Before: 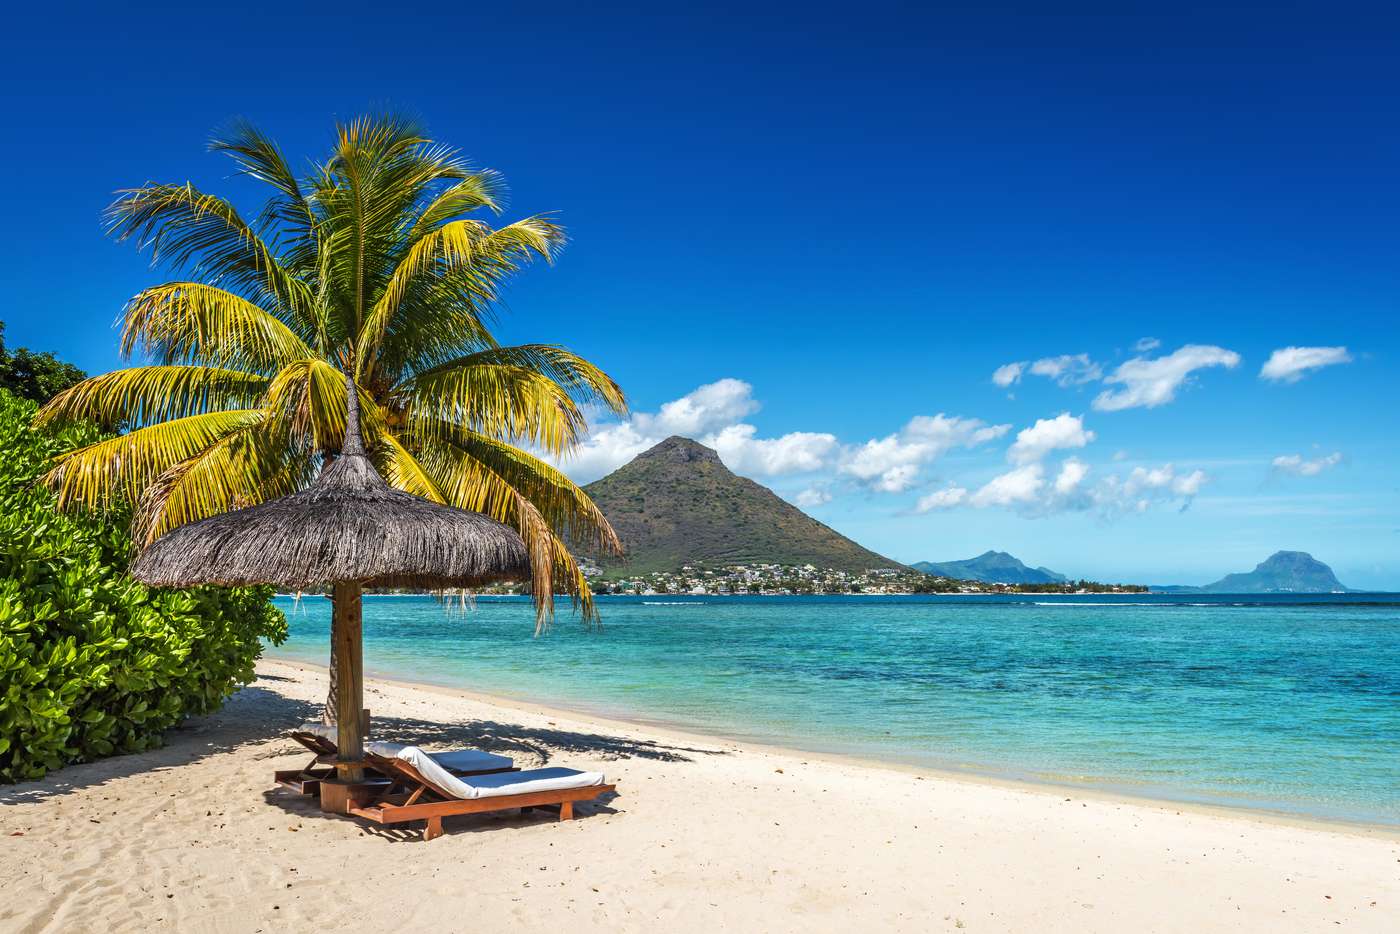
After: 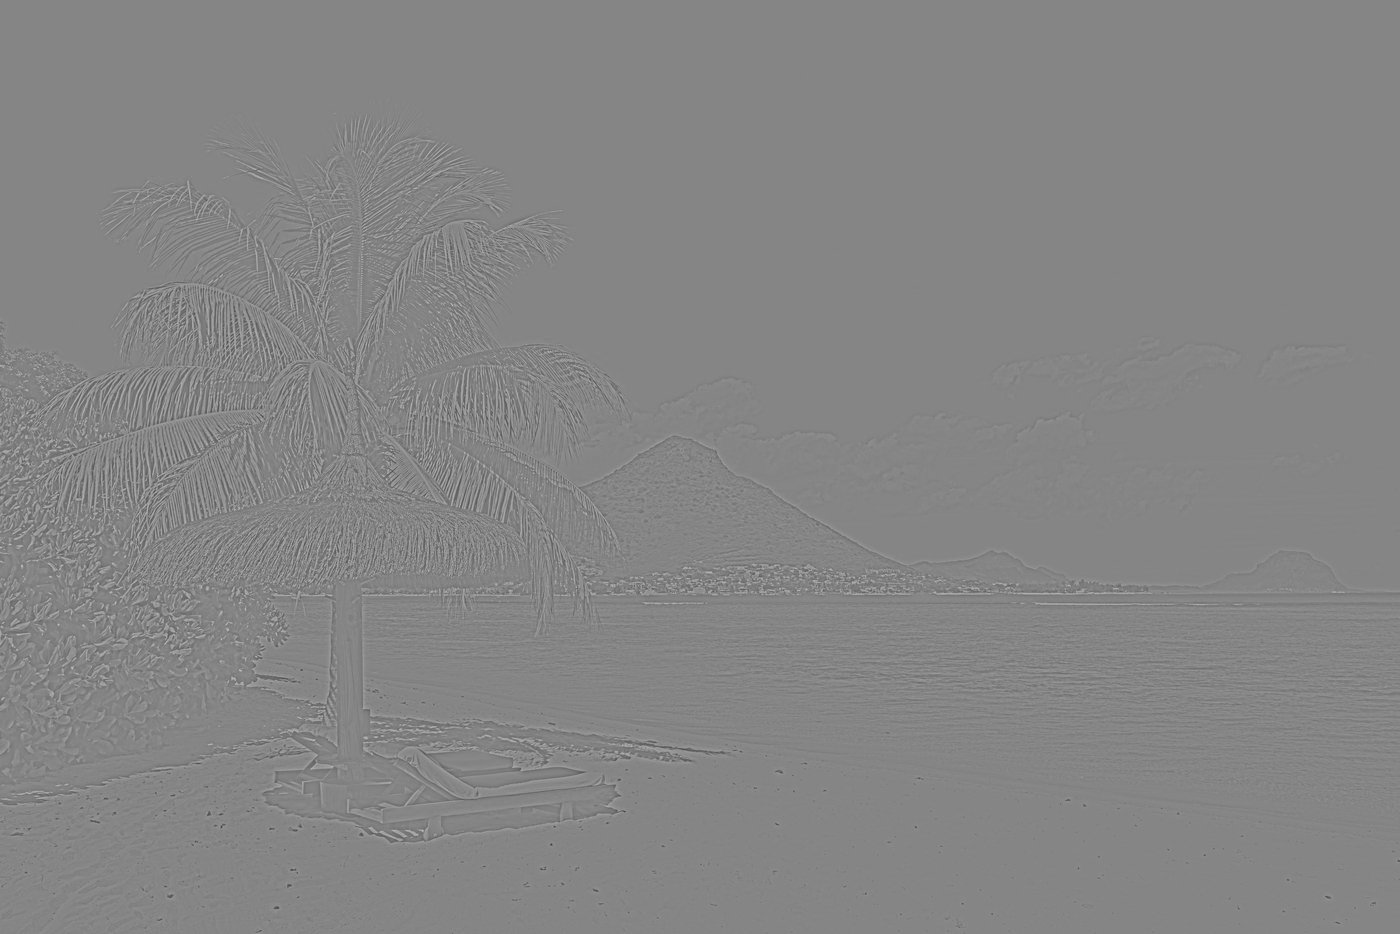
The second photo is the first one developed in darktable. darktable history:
color balance rgb: perceptual saturation grading › global saturation 25%, perceptual brilliance grading › mid-tones 10%, perceptual brilliance grading › shadows 15%, global vibrance 20%
highpass: sharpness 9.84%, contrast boost 9.94%
